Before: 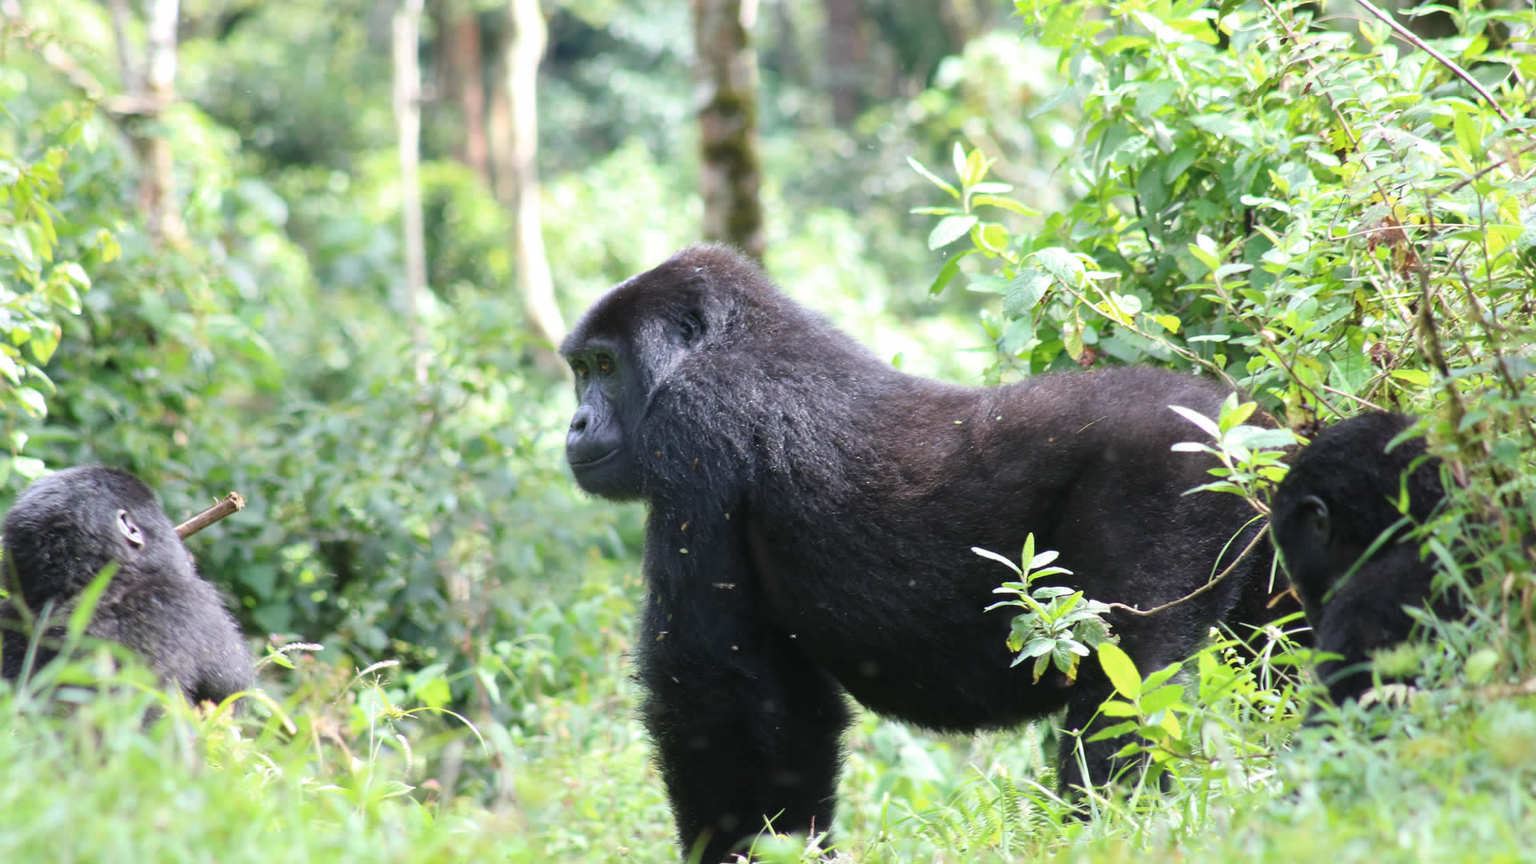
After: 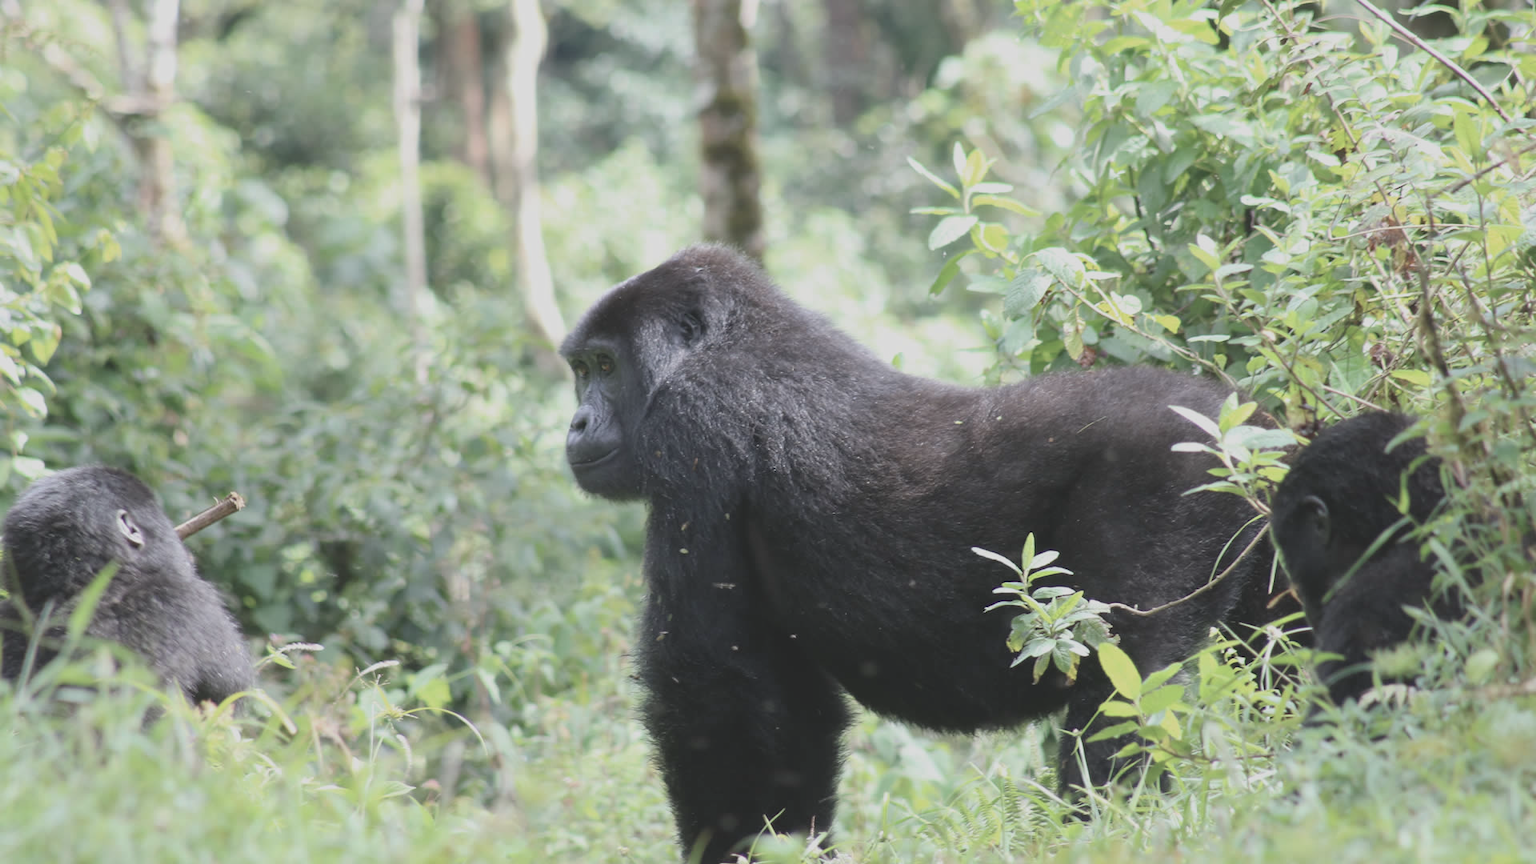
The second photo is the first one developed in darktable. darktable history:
contrast brightness saturation: contrast -0.251, saturation -0.446
